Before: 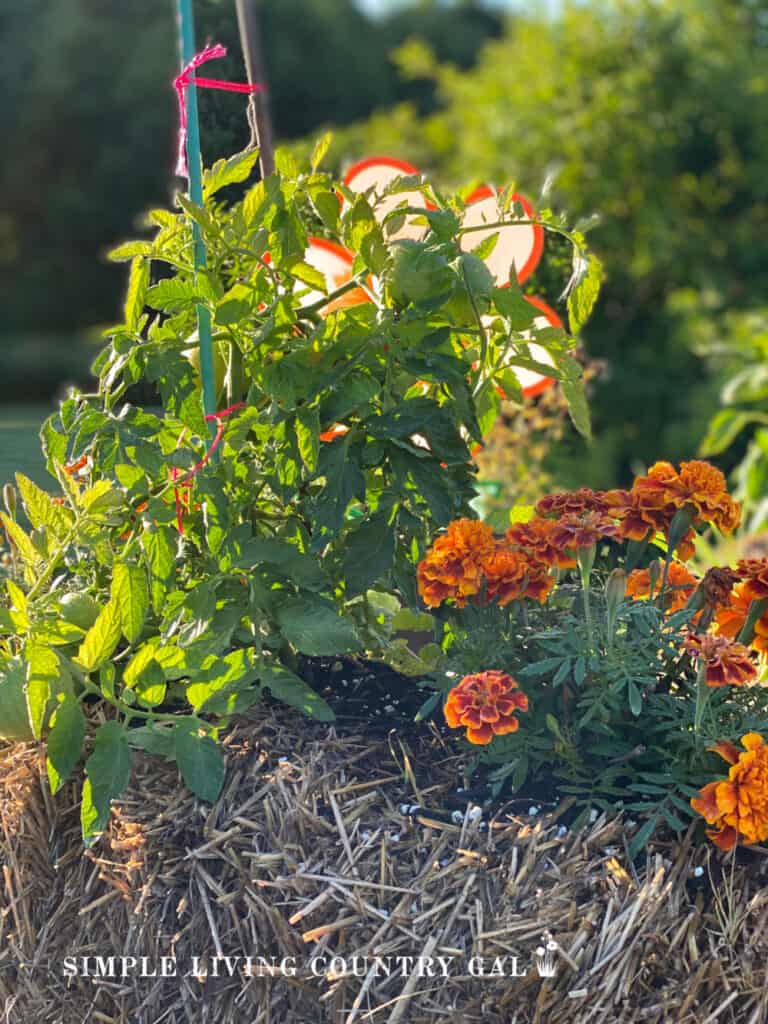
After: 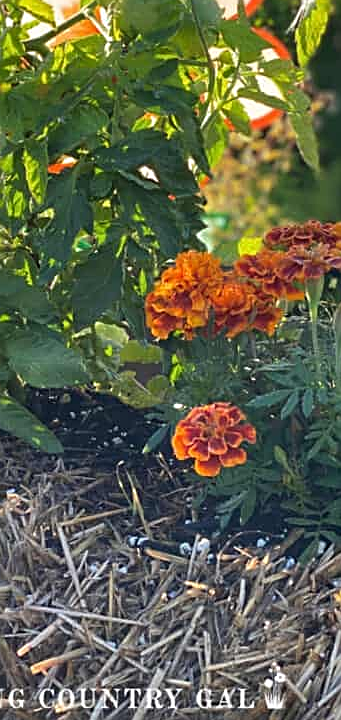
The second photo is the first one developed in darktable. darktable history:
crop: left 35.432%, top 26.233%, right 20.145%, bottom 3.432%
sharpen: amount 0.6
